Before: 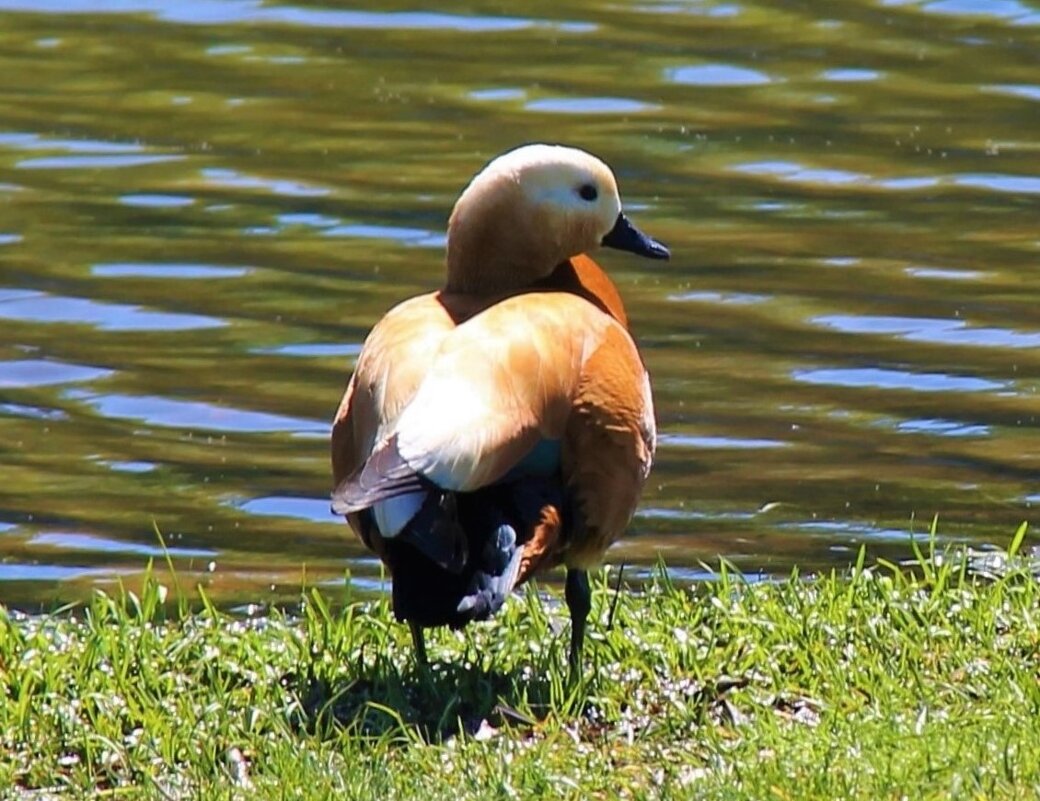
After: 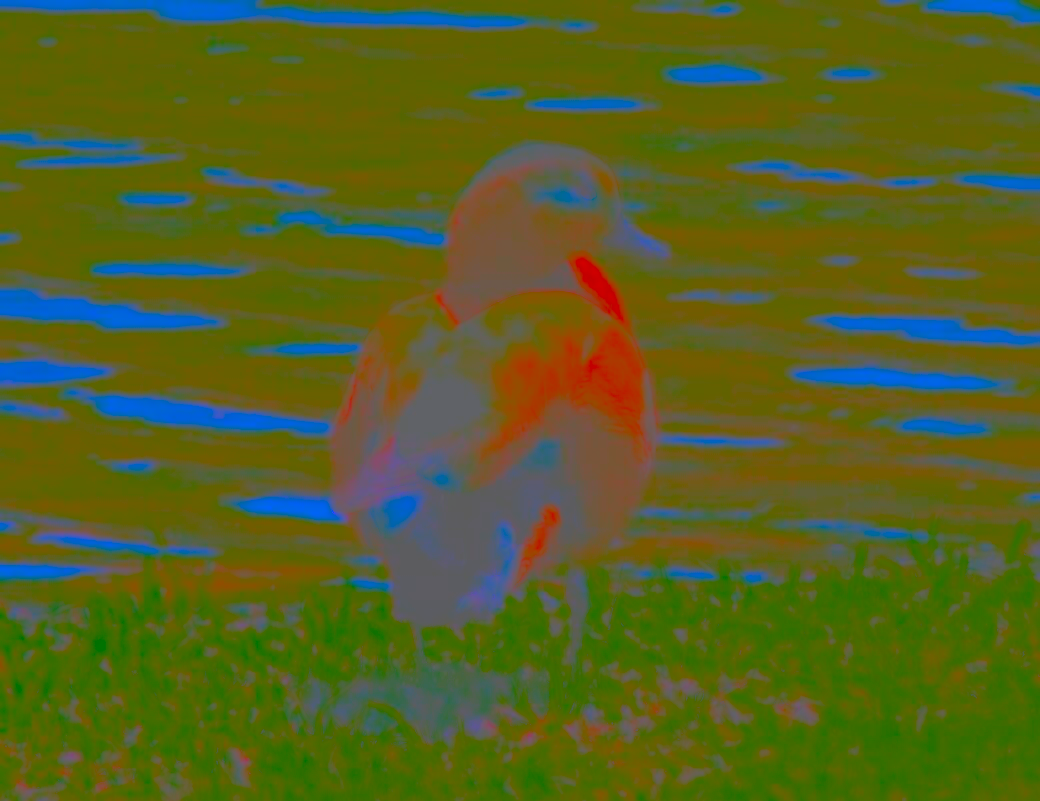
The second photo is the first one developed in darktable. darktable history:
contrast brightness saturation: contrast -0.979, brightness -0.155, saturation 0.746
haze removal: compatibility mode true, adaptive false
